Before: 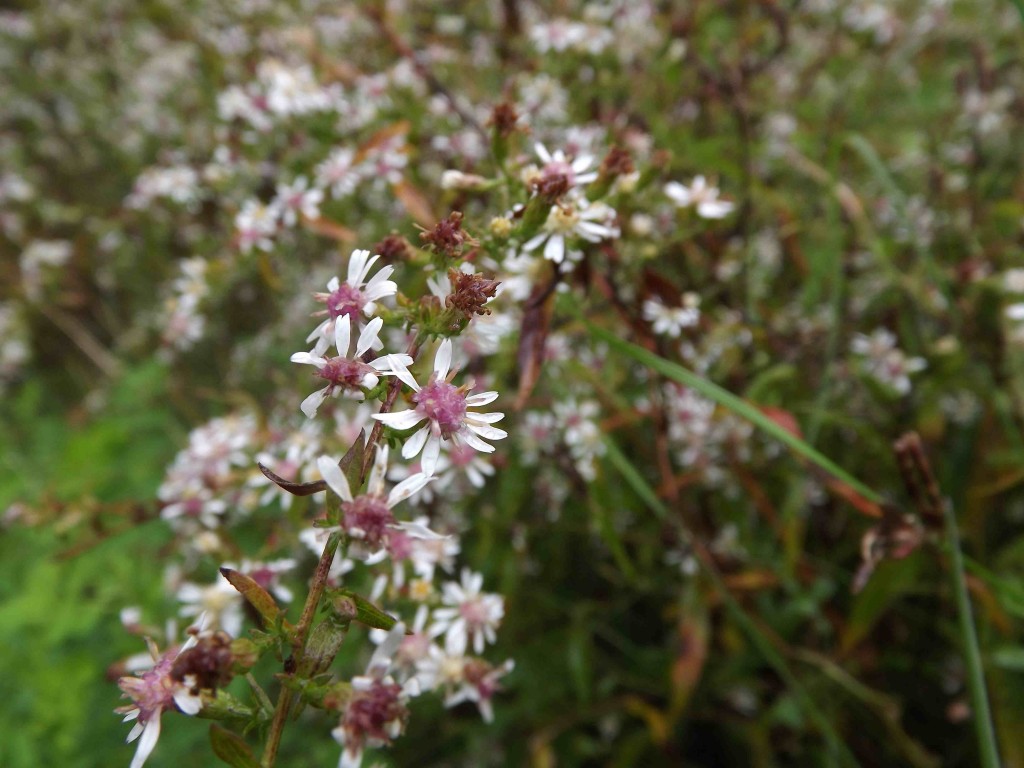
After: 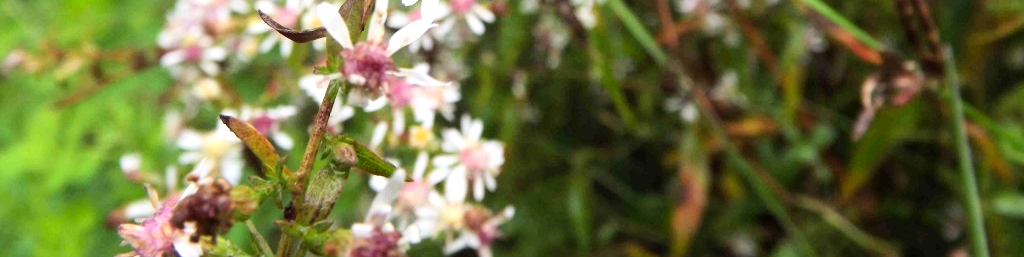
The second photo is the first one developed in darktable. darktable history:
tone curve: curves: ch0 [(0, 0) (0.004, 0.001) (0.133, 0.112) (0.325, 0.362) (0.832, 0.893) (1, 1)]
exposure: exposure 0.731 EV, compensate exposure bias true, compensate highlight preservation false
color correction: highlights a* 0.692, highlights b* 2.87, saturation 1.07
crop and rotate: top 58.996%, bottom 7.482%
